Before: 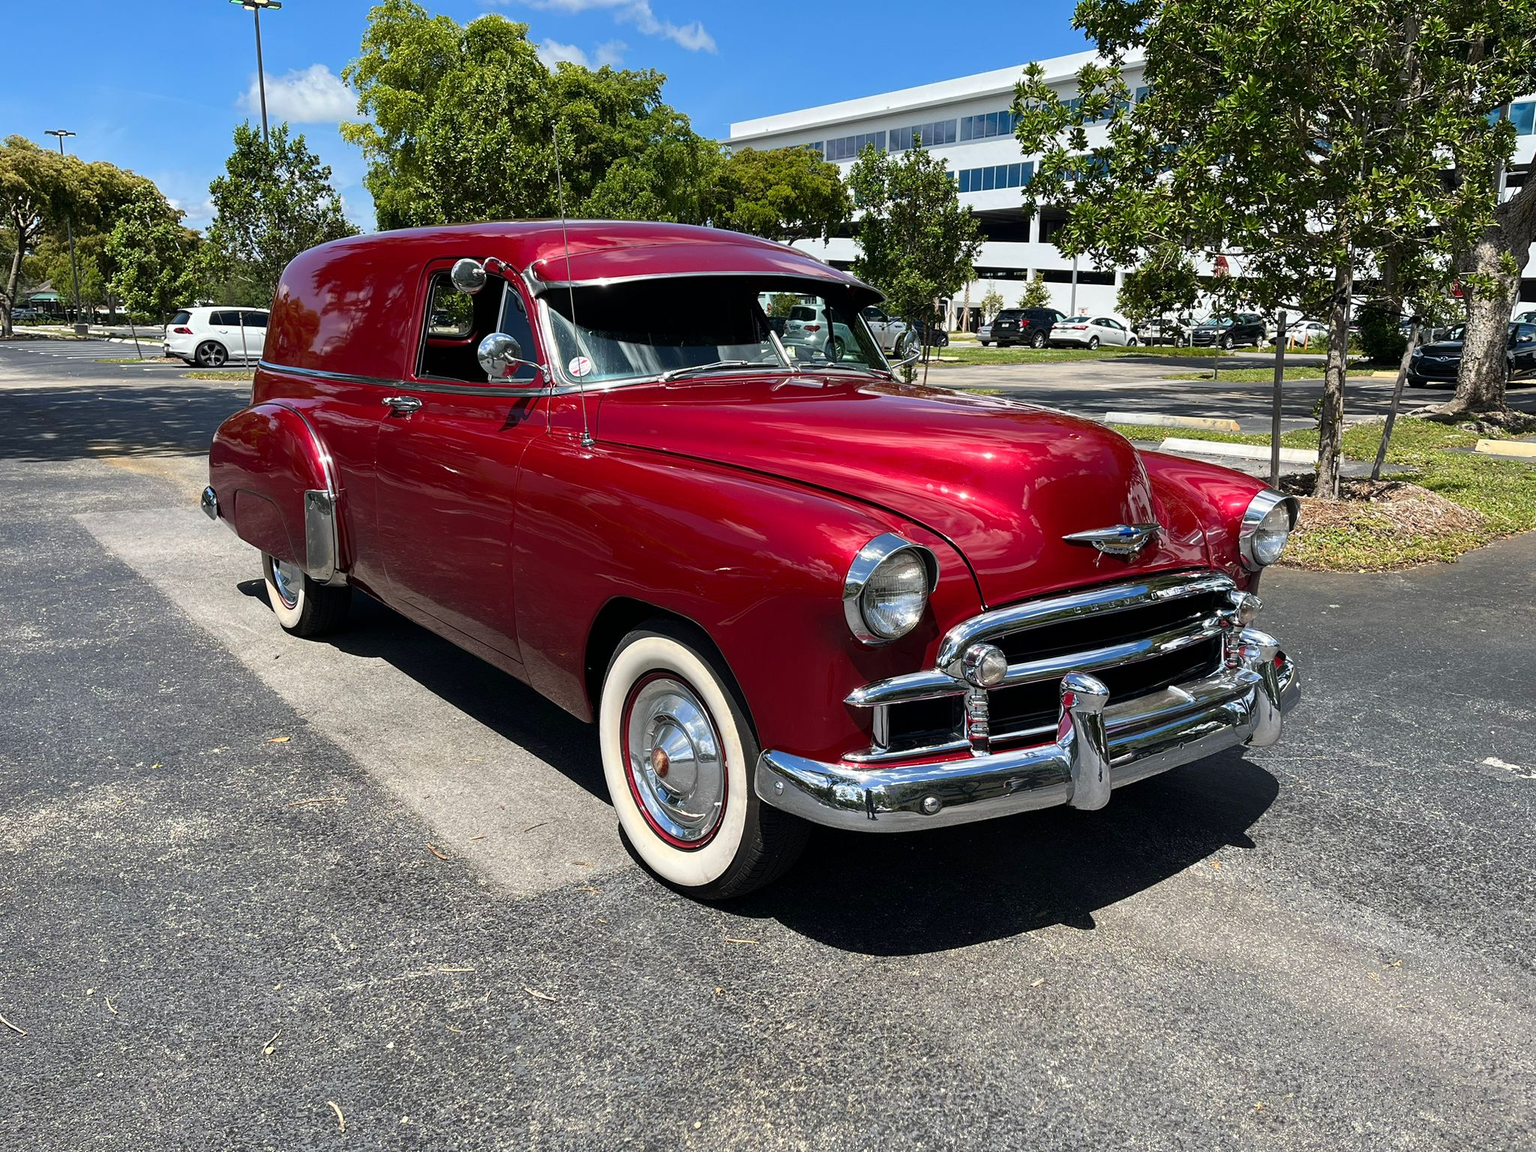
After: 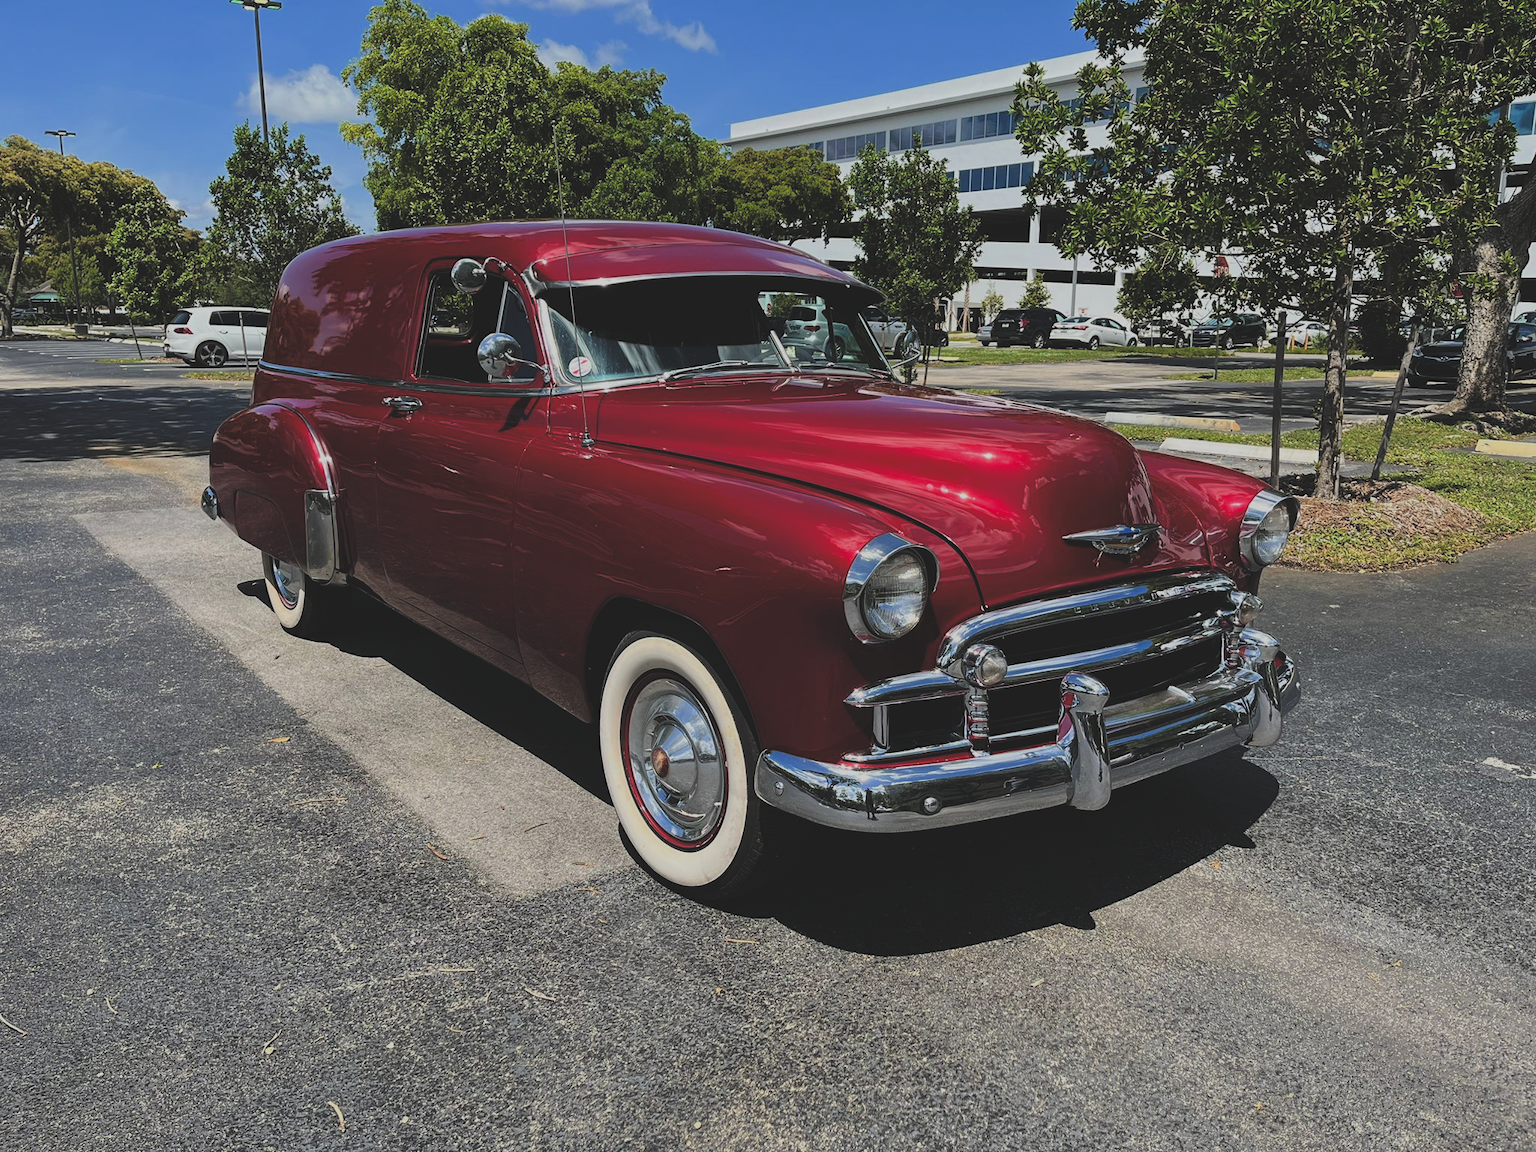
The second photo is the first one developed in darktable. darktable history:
filmic rgb: black relative exposure -6.98 EV, white relative exposure 5.63 EV, hardness 2.86
rgb curve: curves: ch0 [(0, 0.186) (0.314, 0.284) (0.775, 0.708) (1, 1)], compensate middle gray true, preserve colors none
